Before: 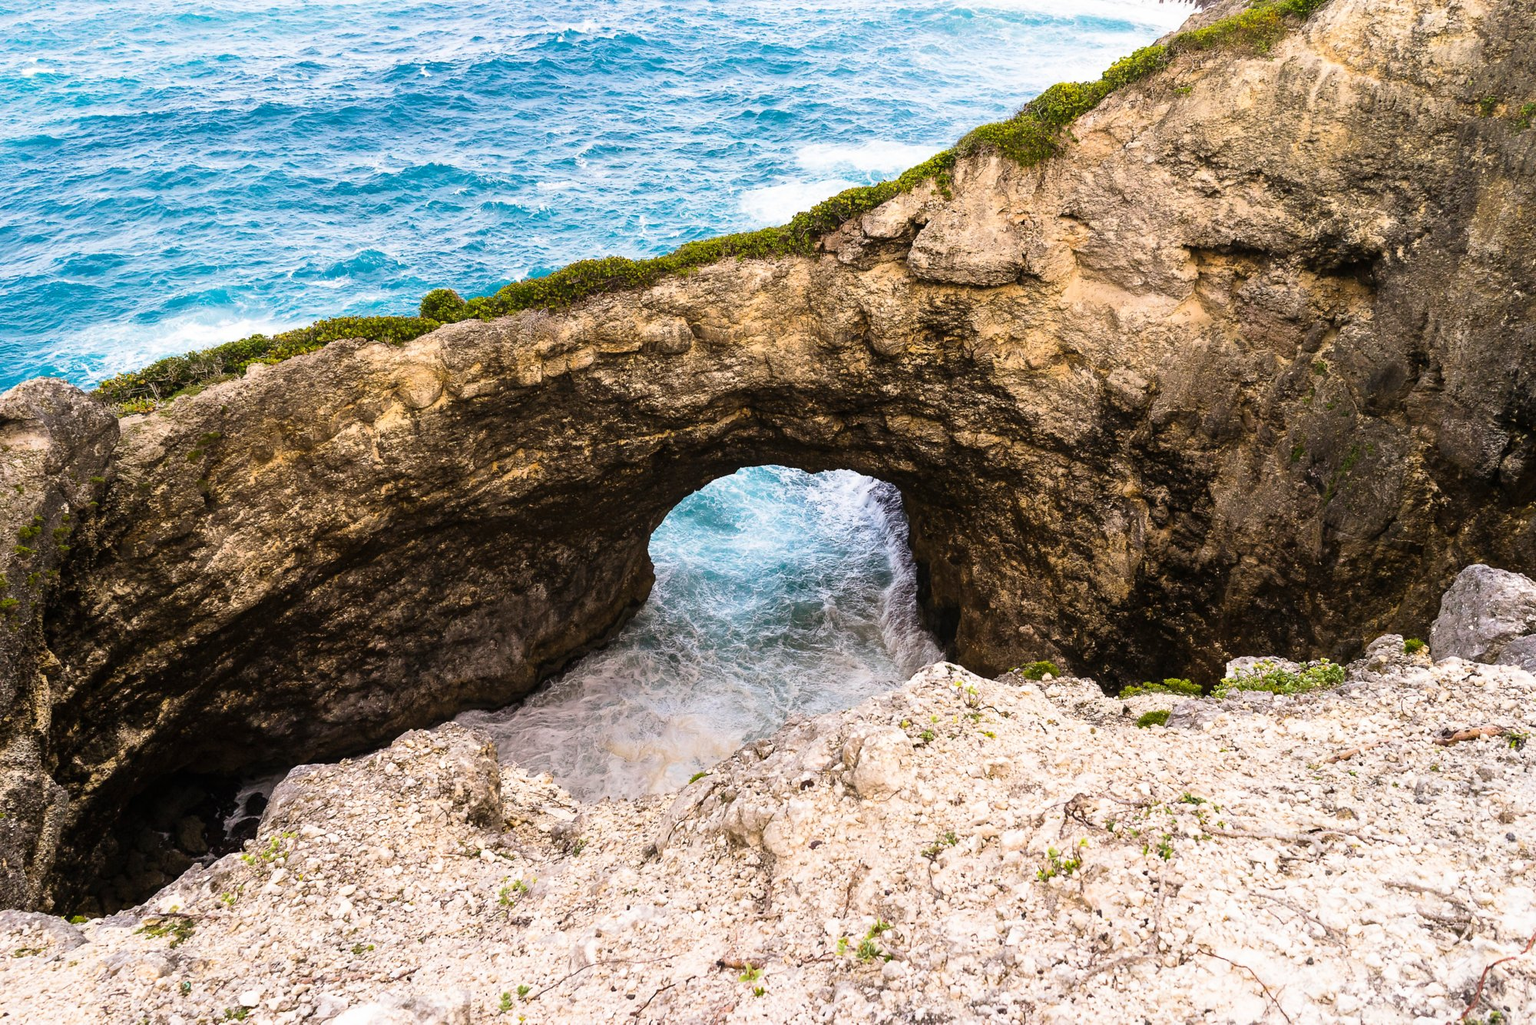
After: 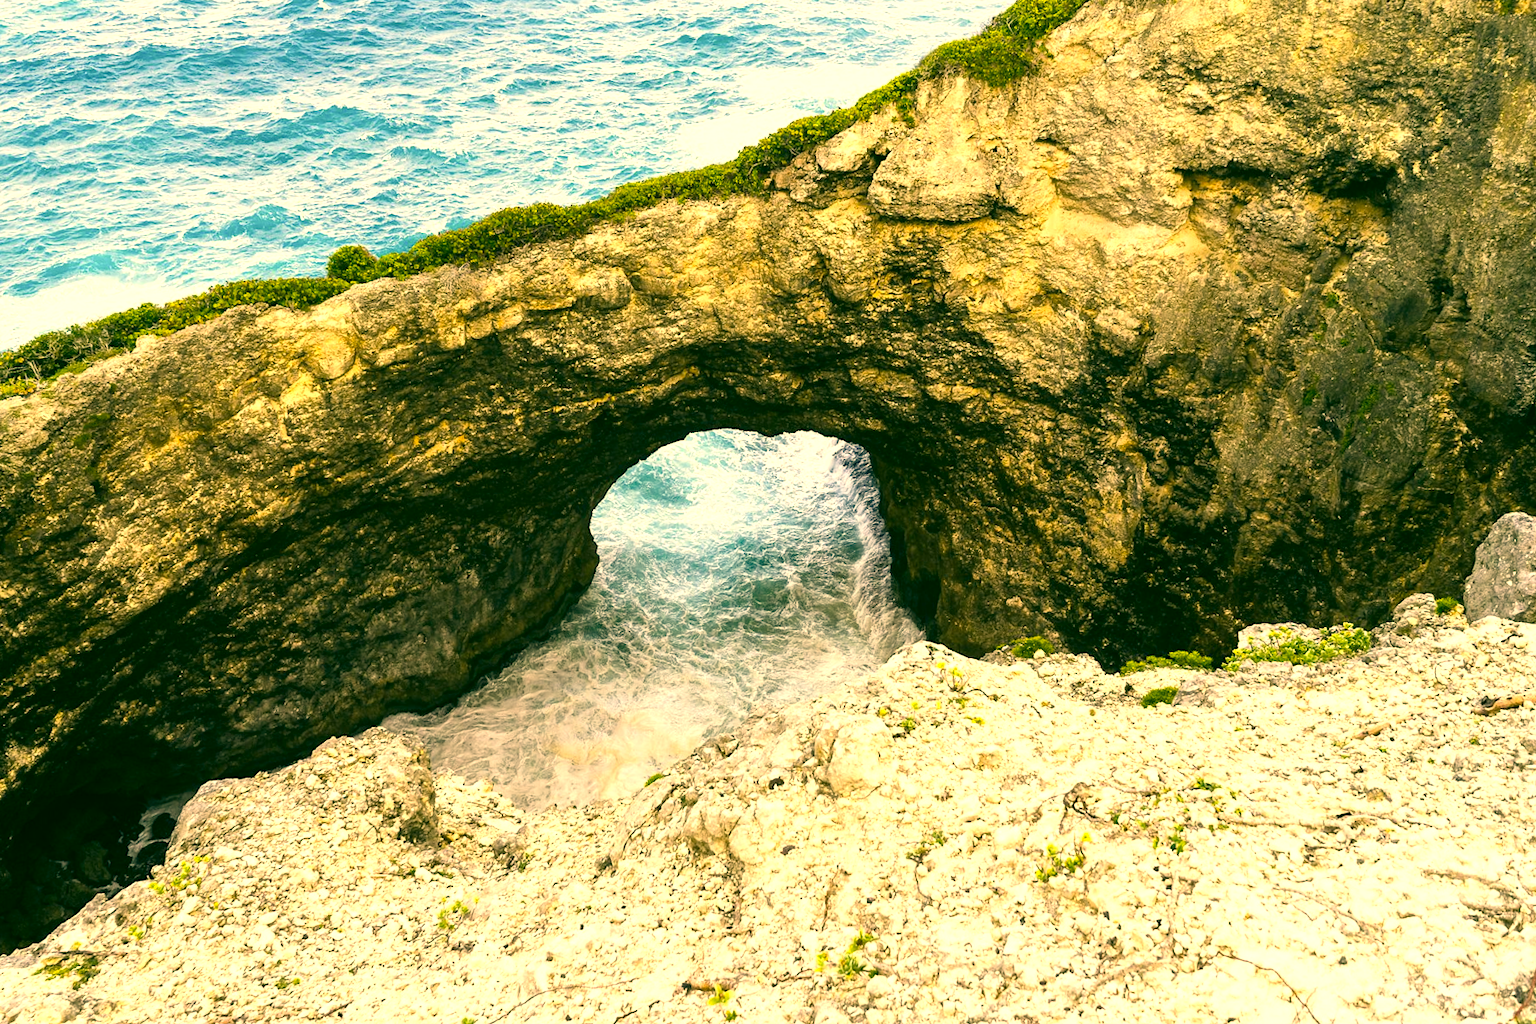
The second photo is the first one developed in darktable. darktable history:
crop and rotate: angle 1.96°, left 5.673%, top 5.673%
exposure: exposure 0.6 EV, compensate highlight preservation false
color correction: highlights a* 5.62, highlights b* 33.57, shadows a* -25.86, shadows b* 4.02
